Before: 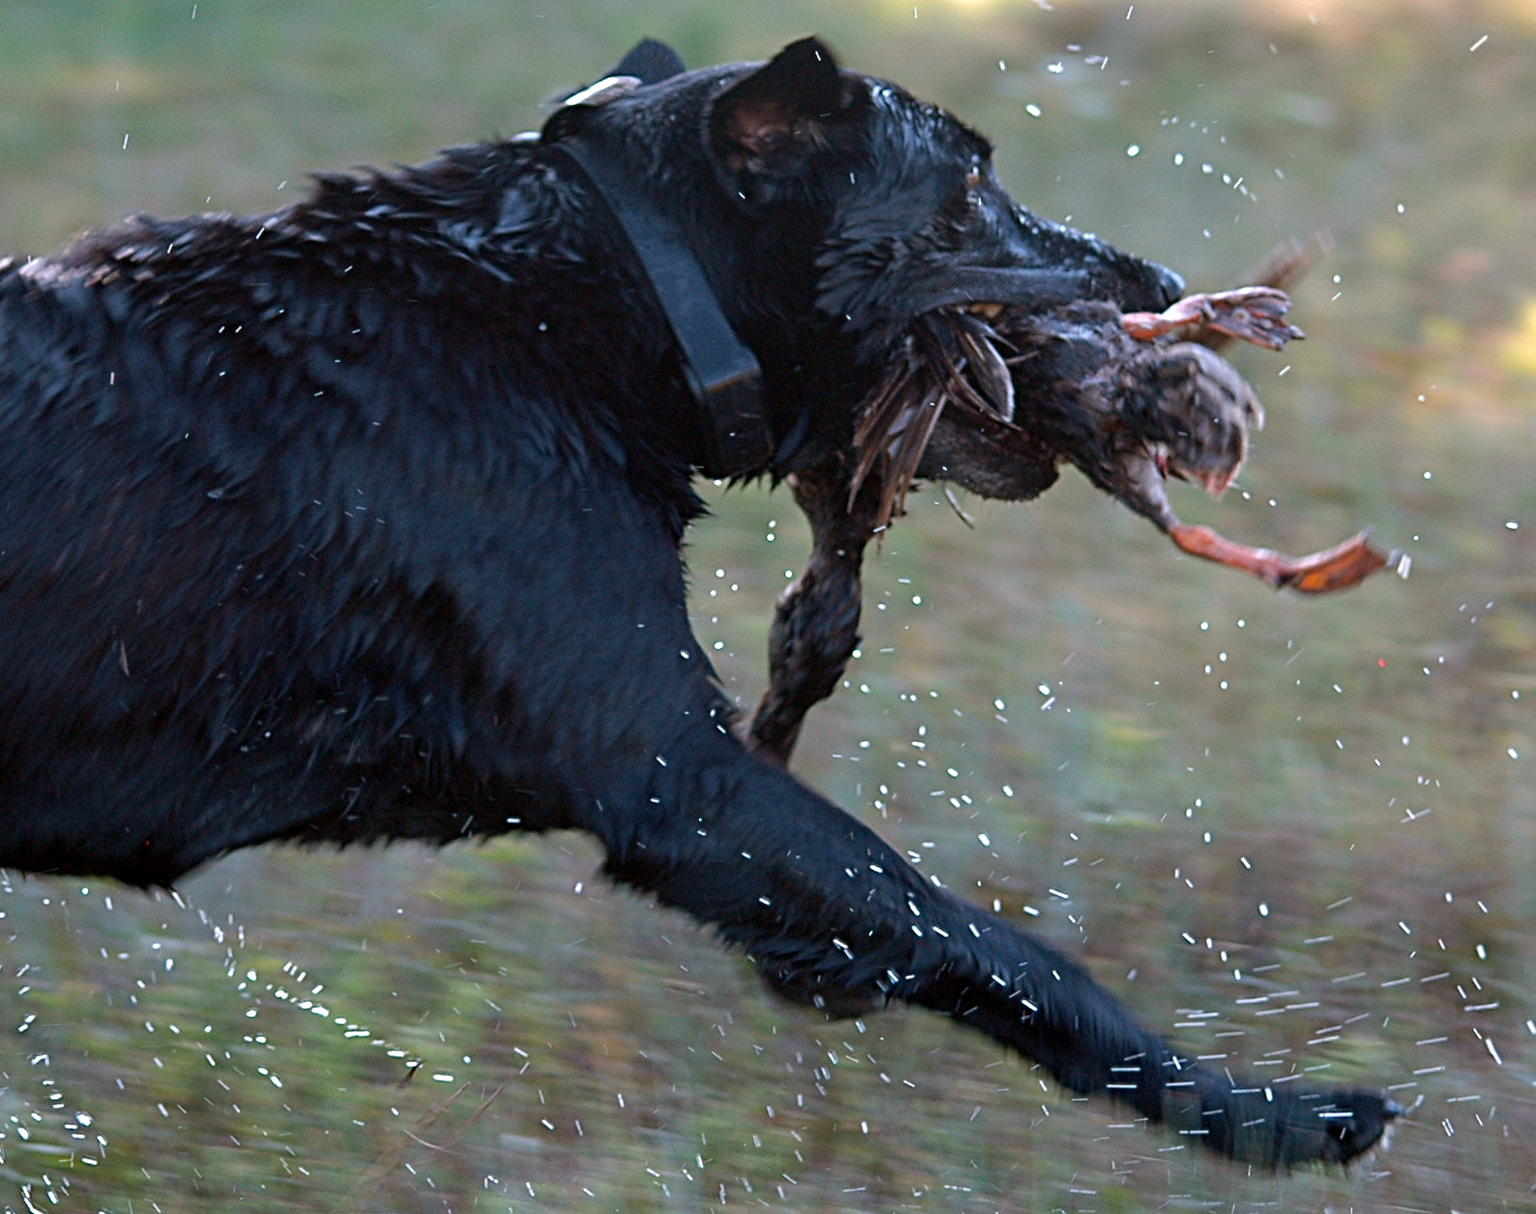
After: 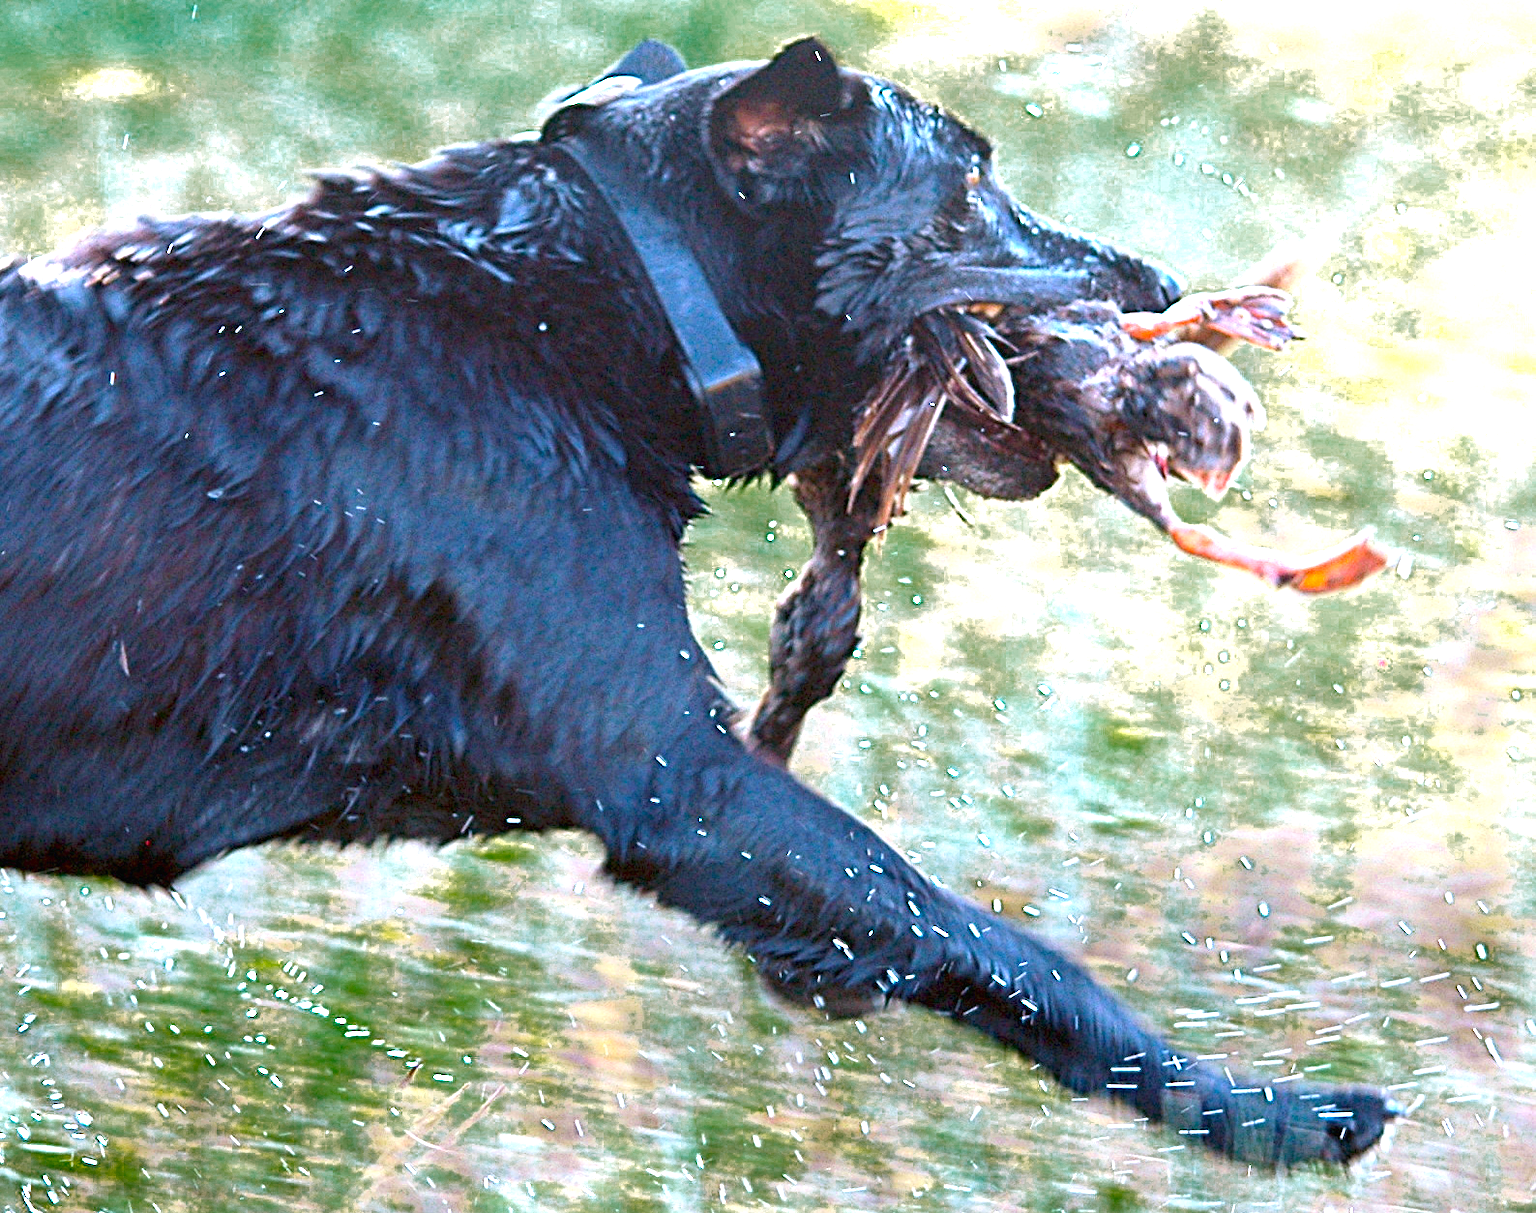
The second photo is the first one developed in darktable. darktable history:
color balance rgb: perceptual saturation grading › global saturation 29.455%
exposure: black level correction 0, exposure 2.294 EV, compensate exposure bias true, compensate highlight preservation false
color zones: curves: ch0 [(0.25, 0.5) (0.347, 0.092) (0.75, 0.5)]; ch1 [(0.25, 0.5) (0.33, 0.51) (0.75, 0.5)]
